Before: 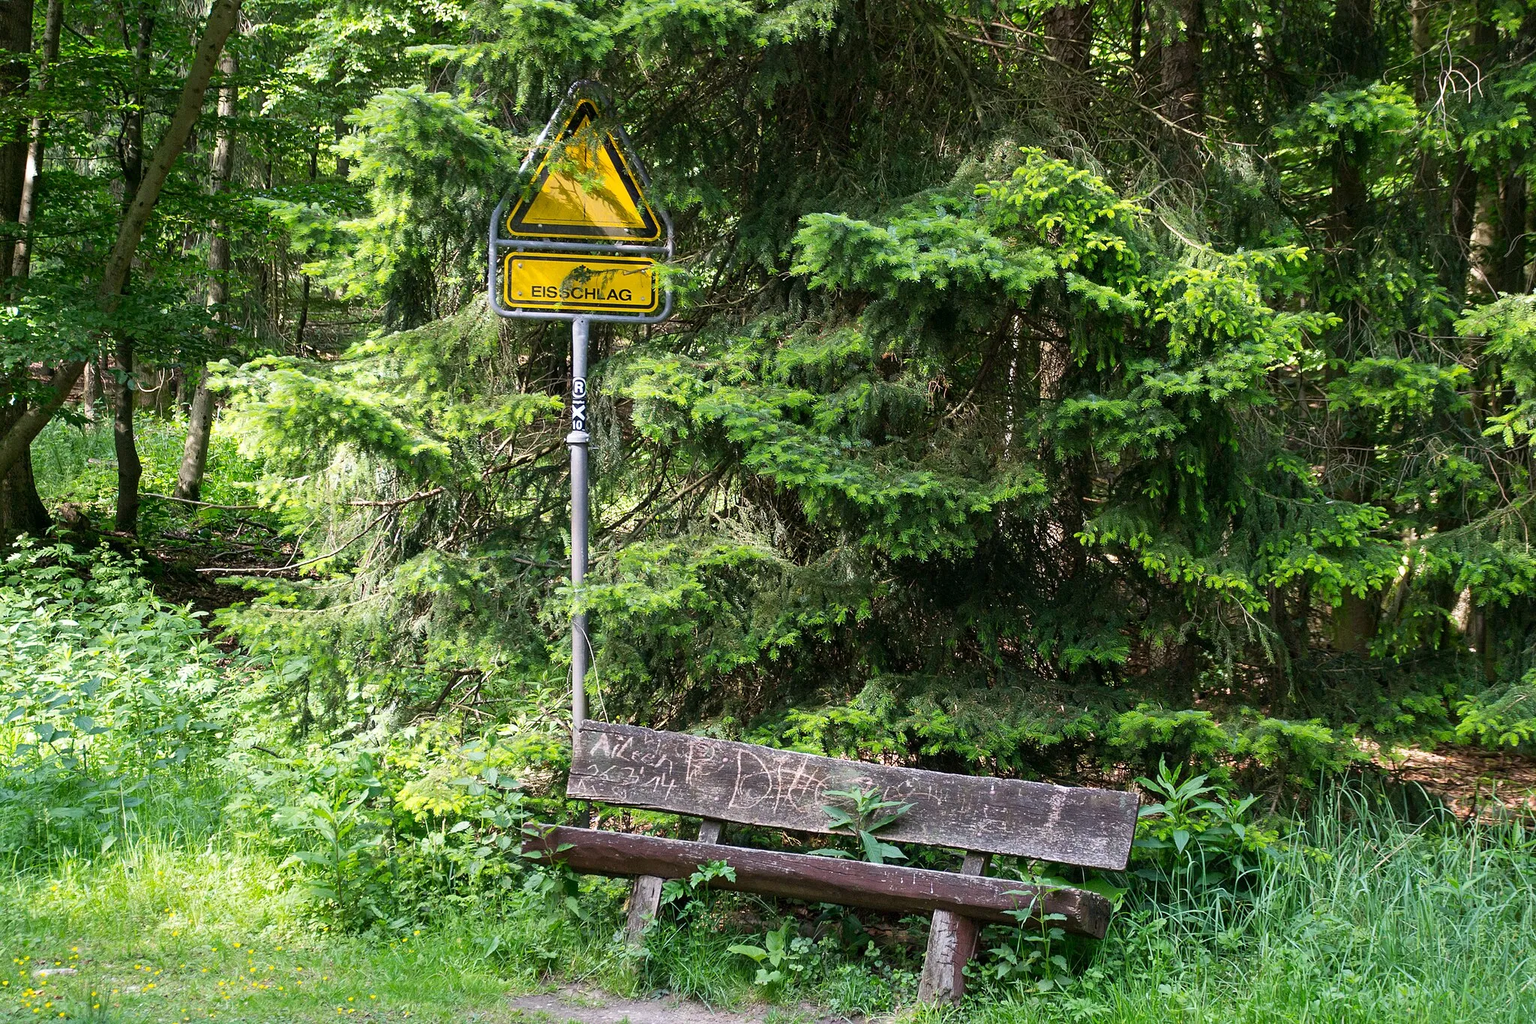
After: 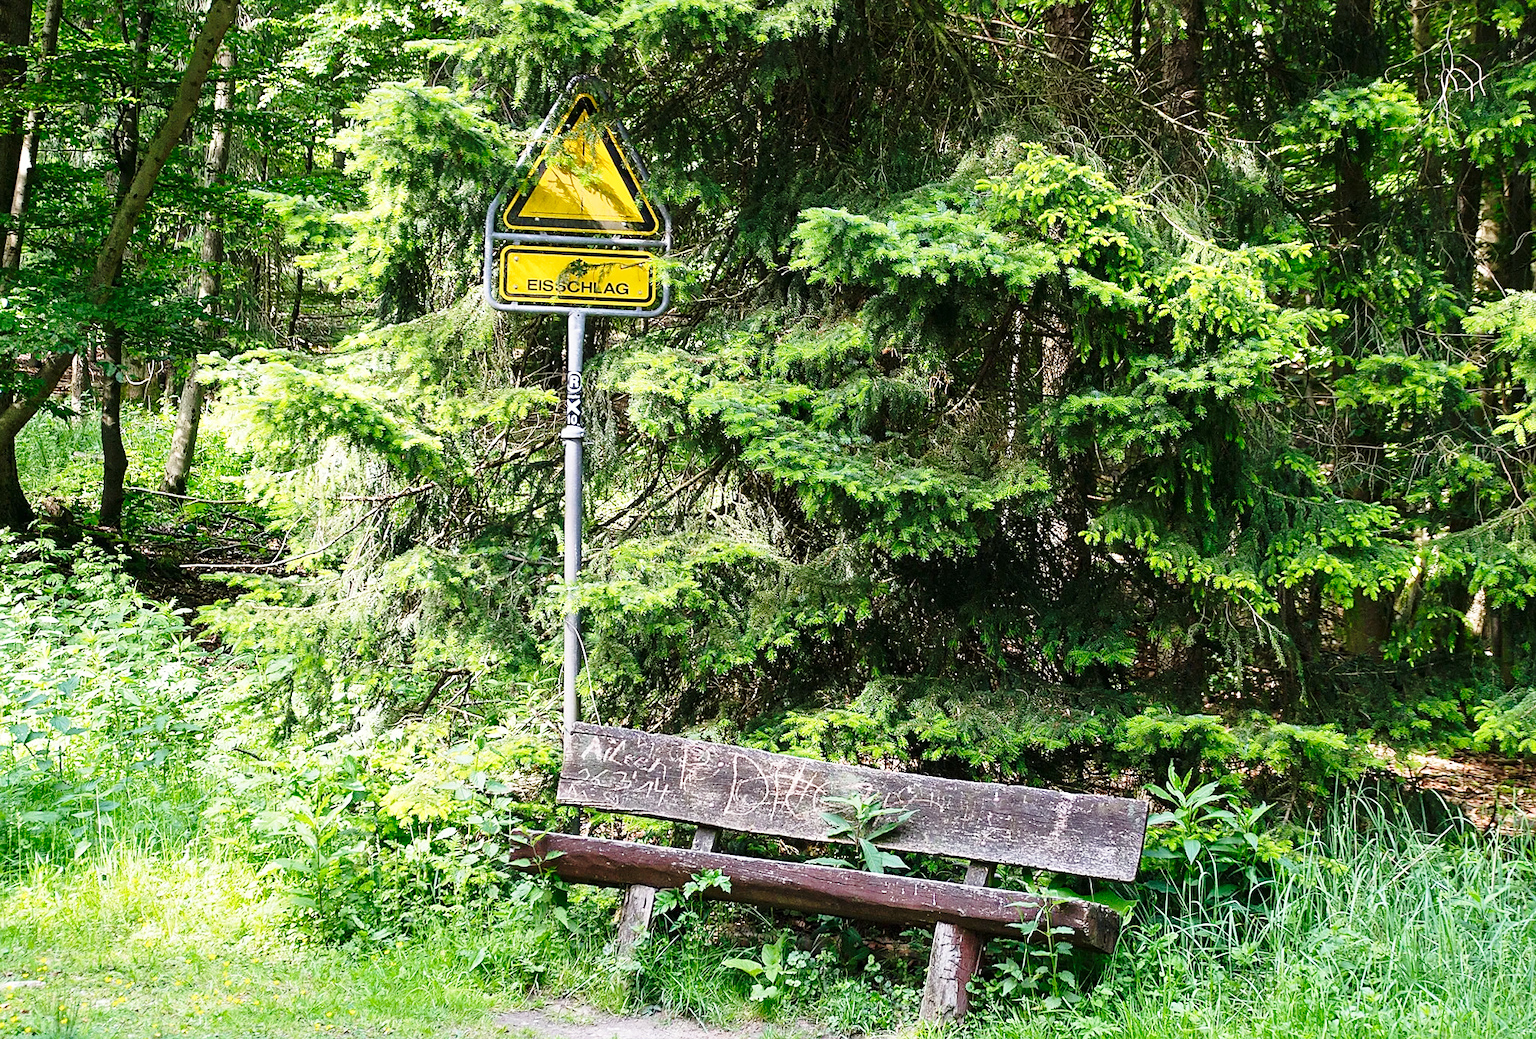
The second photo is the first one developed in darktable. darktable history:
rotate and perspective: rotation 0.226°, lens shift (vertical) -0.042, crop left 0.023, crop right 0.982, crop top 0.006, crop bottom 0.994
sharpen: radius 1.864, amount 0.398, threshold 1.271
base curve: curves: ch0 [(0, 0) (0.028, 0.03) (0.121, 0.232) (0.46, 0.748) (0.859, 0.968) (1, 1)], preserve colors none
